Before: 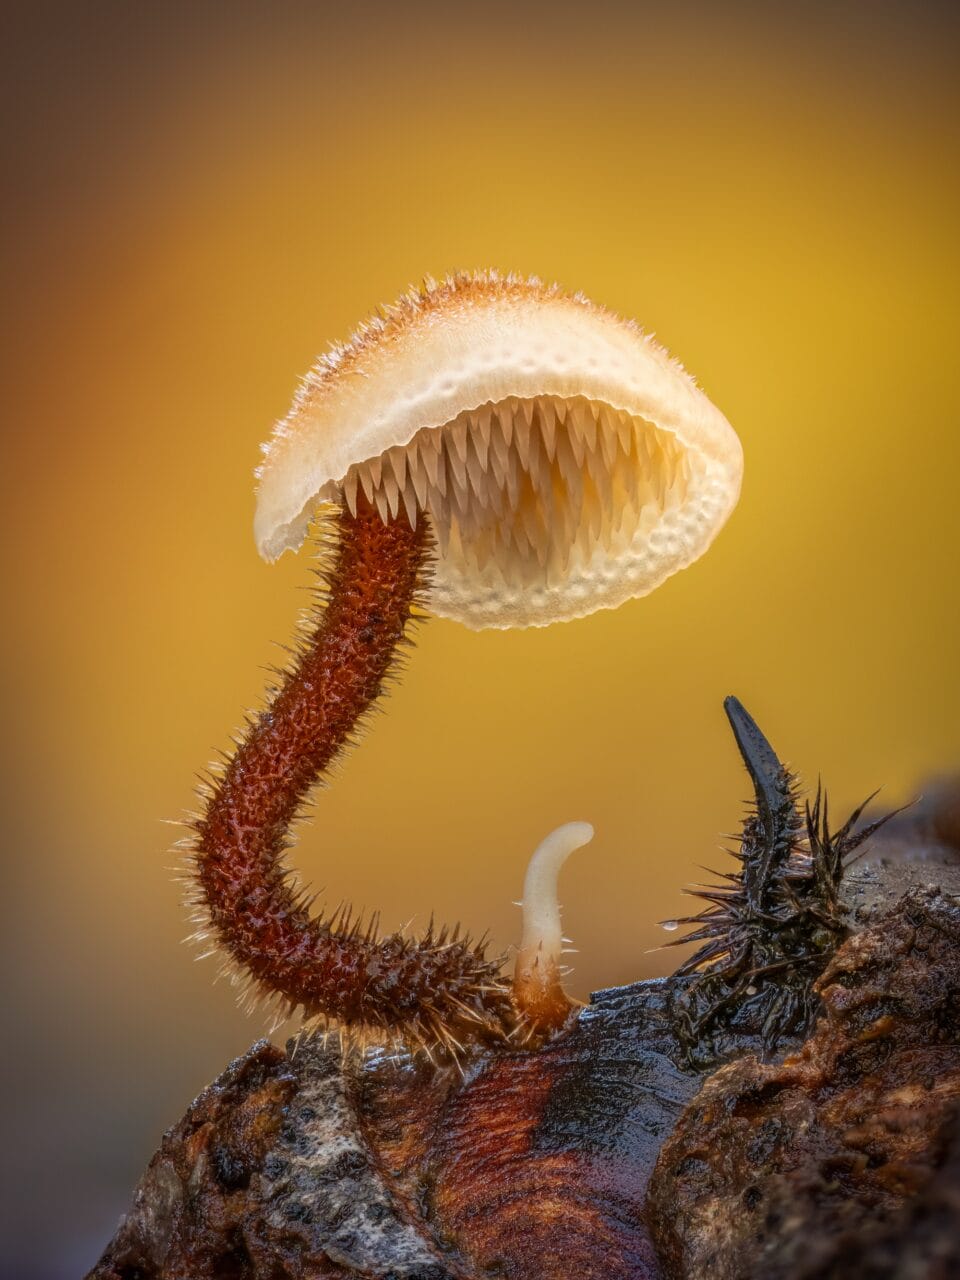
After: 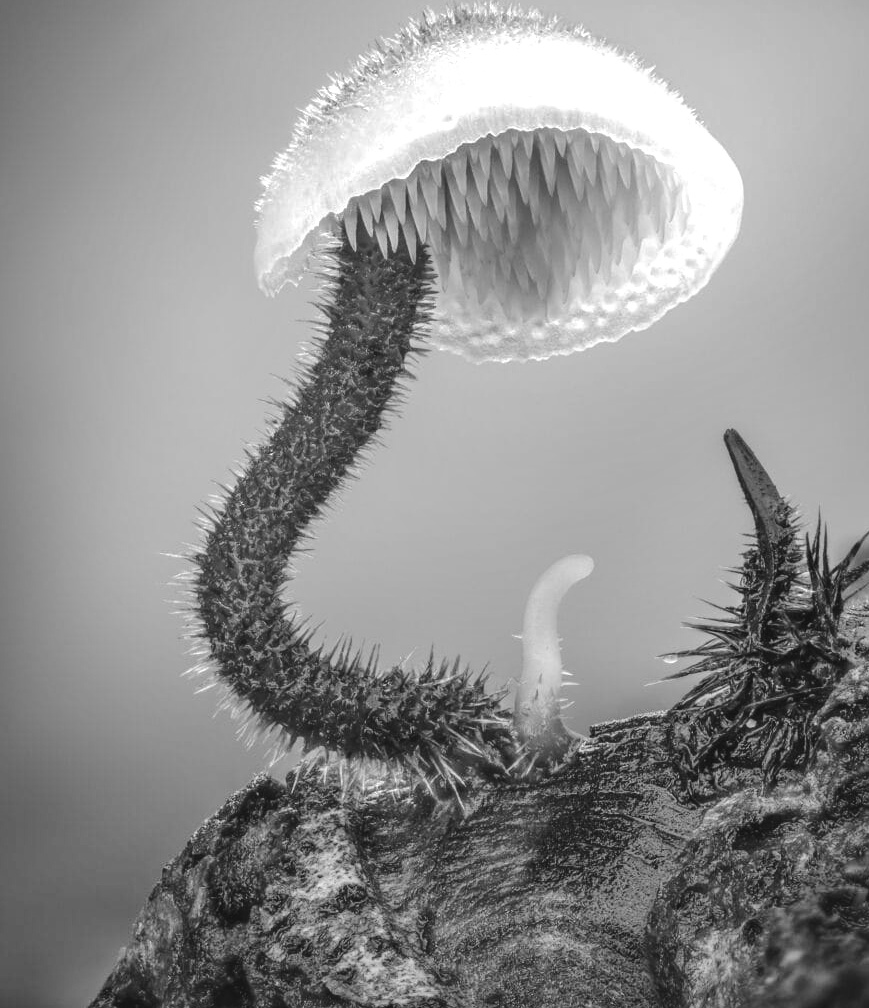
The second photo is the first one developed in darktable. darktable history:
tone curve: curves: ch0 [(0, 0) (0.003, 0.054) (0.011, 0.058) (0.025, 0.069) (0.044, 0.087) (0.069, 0.1) (0.1, 0.123) (0.136, 0.152) (0.177, 0.183) (0.224, 0.234) (0.277, 0.291) (0.335, 0.367) (0.399, 0.441) (0.468, 0.524) (0.543, 0.6) (0.623, 0.673) (0.709, 0.744) (0.801, 0.812) (0.898, 0.89) (1, 1)], preserve colors none
shadows and highlights: shadows 49, highlights -41, soften with gaussian
crop: top 20.916%, right 9.437%, bottom 0.316%
color balance rgb: on, module defaults
exposure: black level correction 0, exposure 0.6 EV, compensate highlight preservation false
monochrome: on, module defaults
